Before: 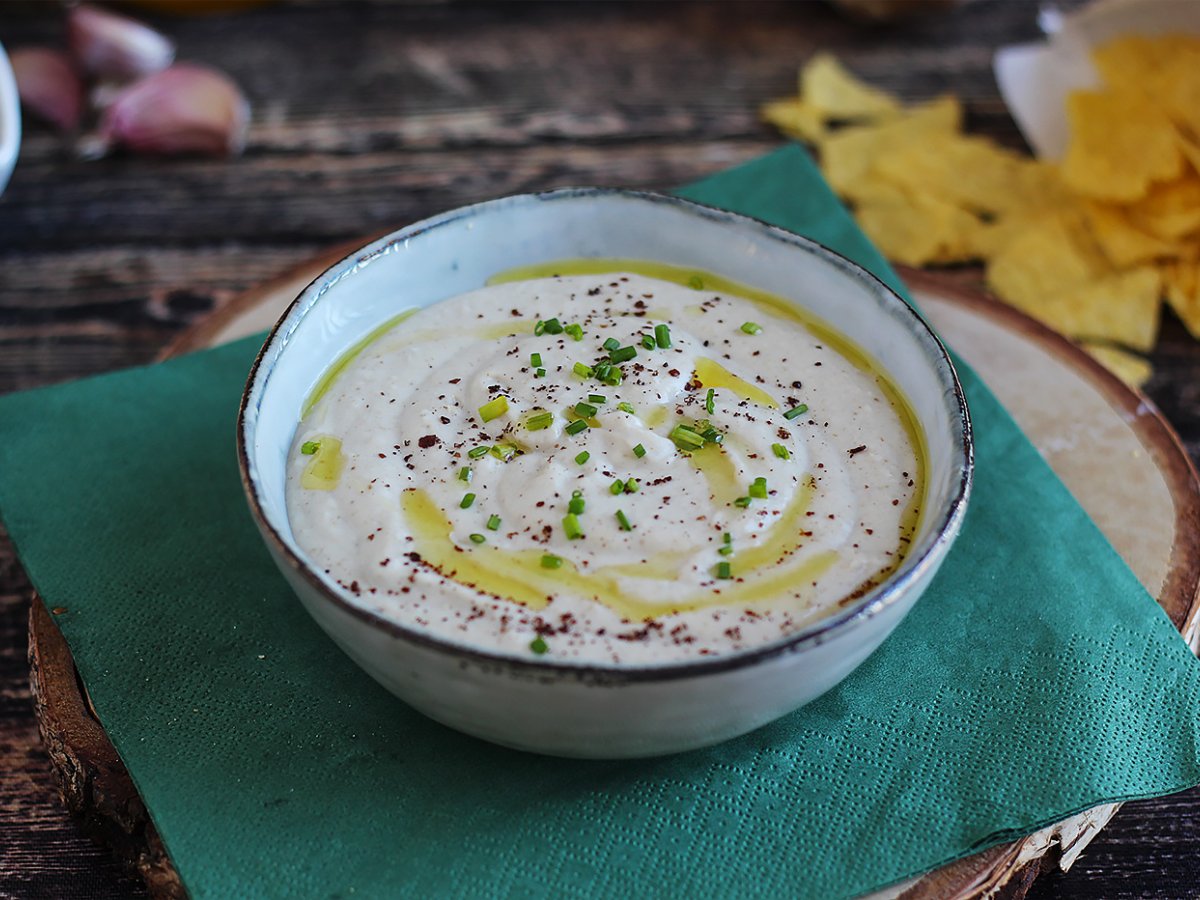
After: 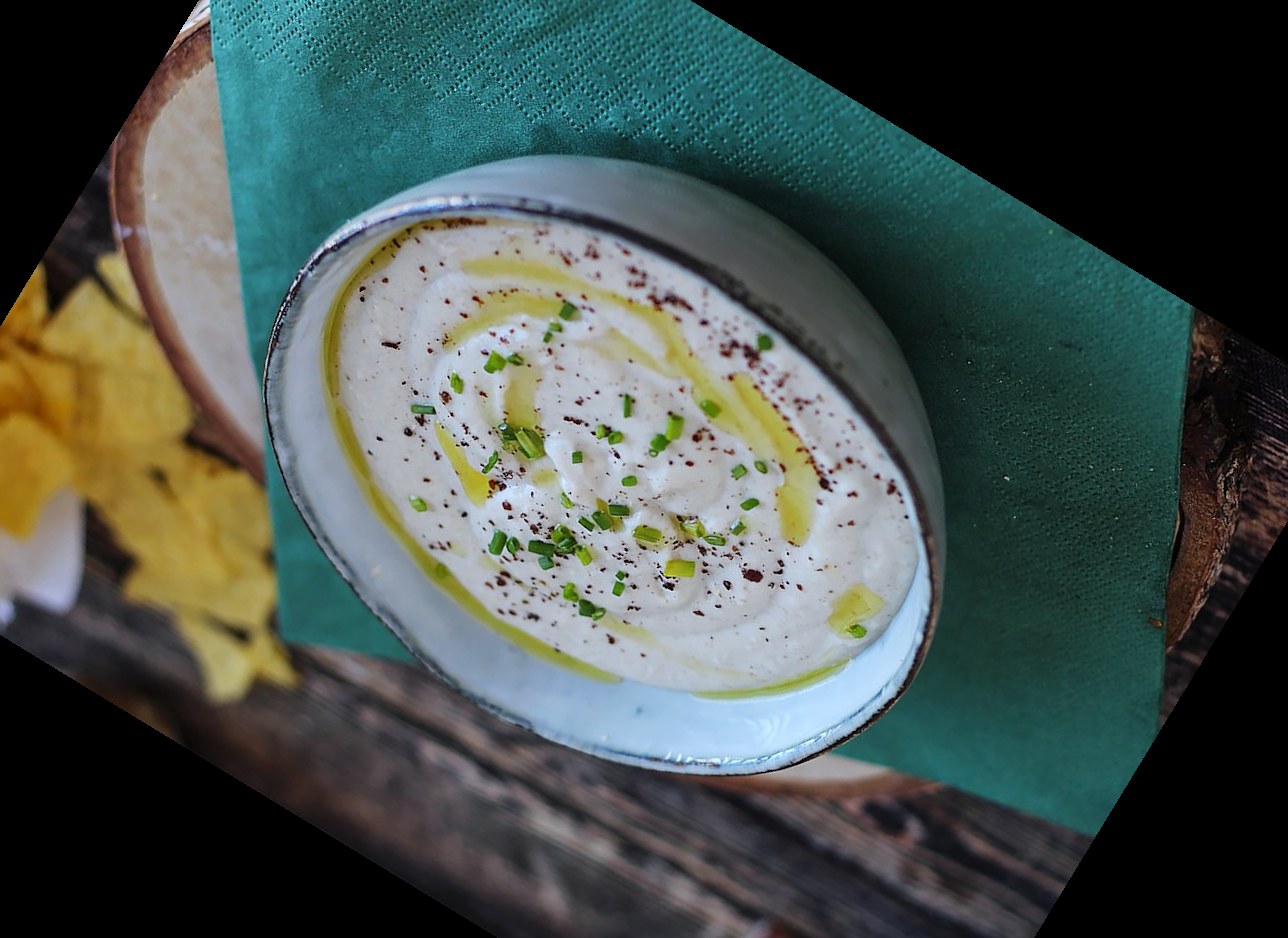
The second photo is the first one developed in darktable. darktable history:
crop and rotate: angle 148.68°, left 9.111%, top 15.603%, right 4.588%, bottom 17.041%
white balance: red 0.983, blue 1.036
